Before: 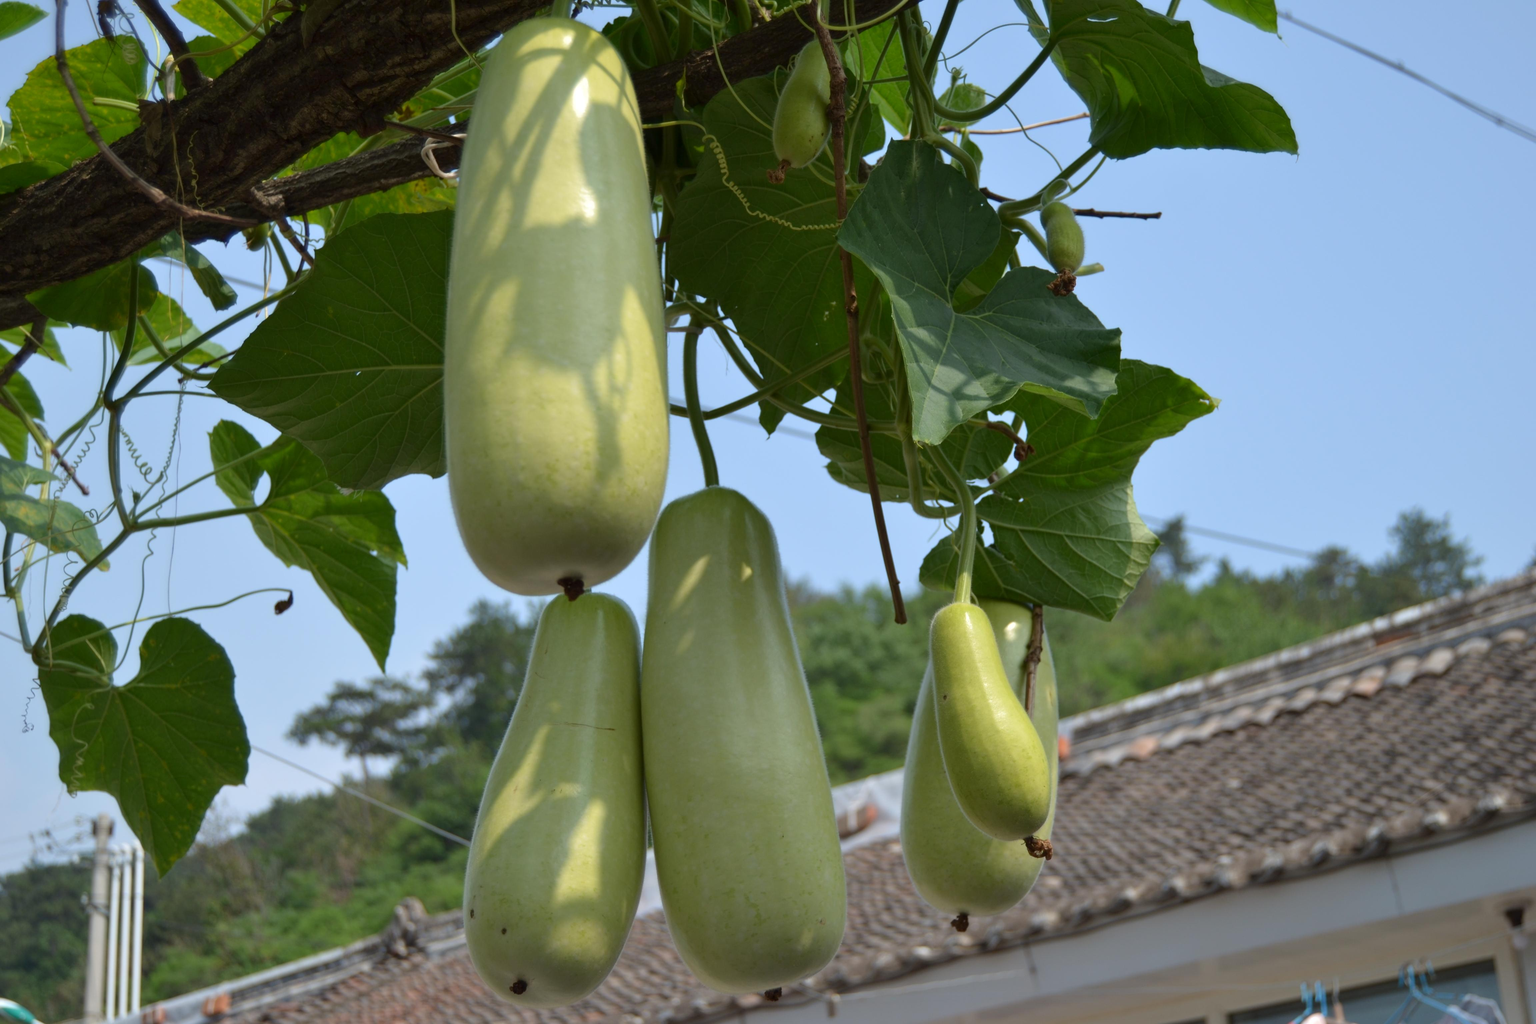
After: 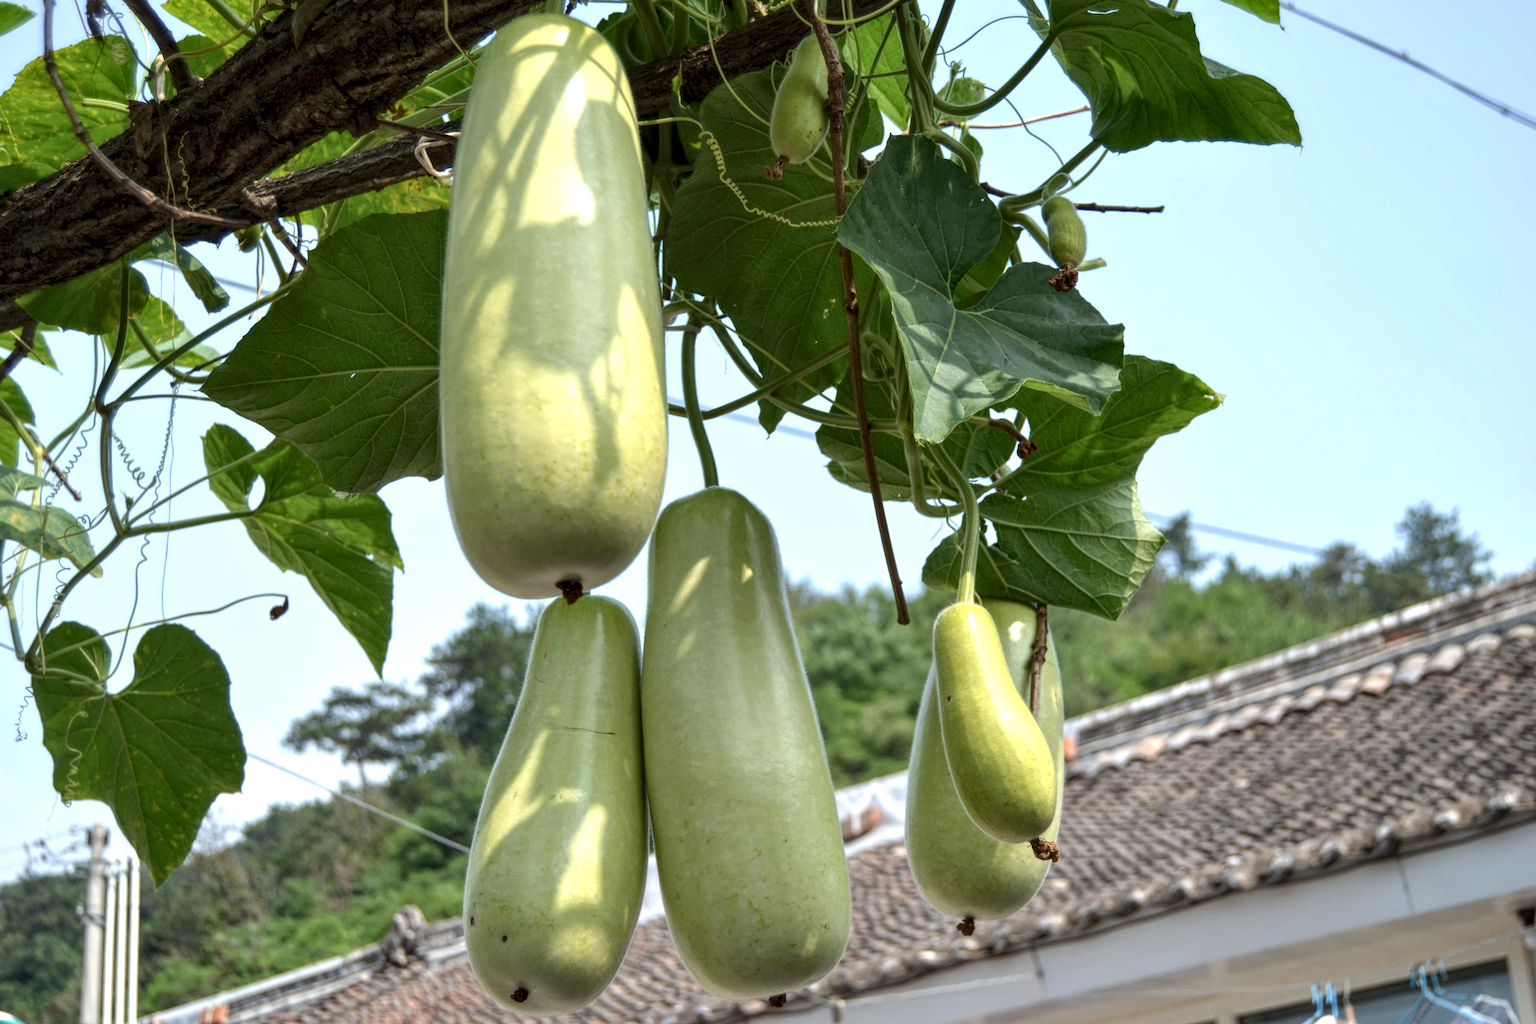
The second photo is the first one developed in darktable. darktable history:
rotate and perspective: rotation -0.45°, automatic cropping original format, crop left 0.008, crop right 0.992, crop top 0.012, crop bottom 0.988
local contrast: highlights 100%, shadows 100%, detail 200%, midtone range 0.2
exposure: black level correction 0, exposure 0.7 EV, compensate exposure bias true, compensate highlight preservation false
color zones: curves: ch0 [(0, 0.613) (0.01, 0.613) (0.245, 0.448) (0.498, 0.529) (0.642, 0.665) (0.879, 0.777) (0.99, 0.613)]; ch1 [(0, 0) (0.143, 0) (0.286, 0) (0.429, 0) (0.571, 0) (0.714, 0) (0.857, 0)], mix -93.41%
